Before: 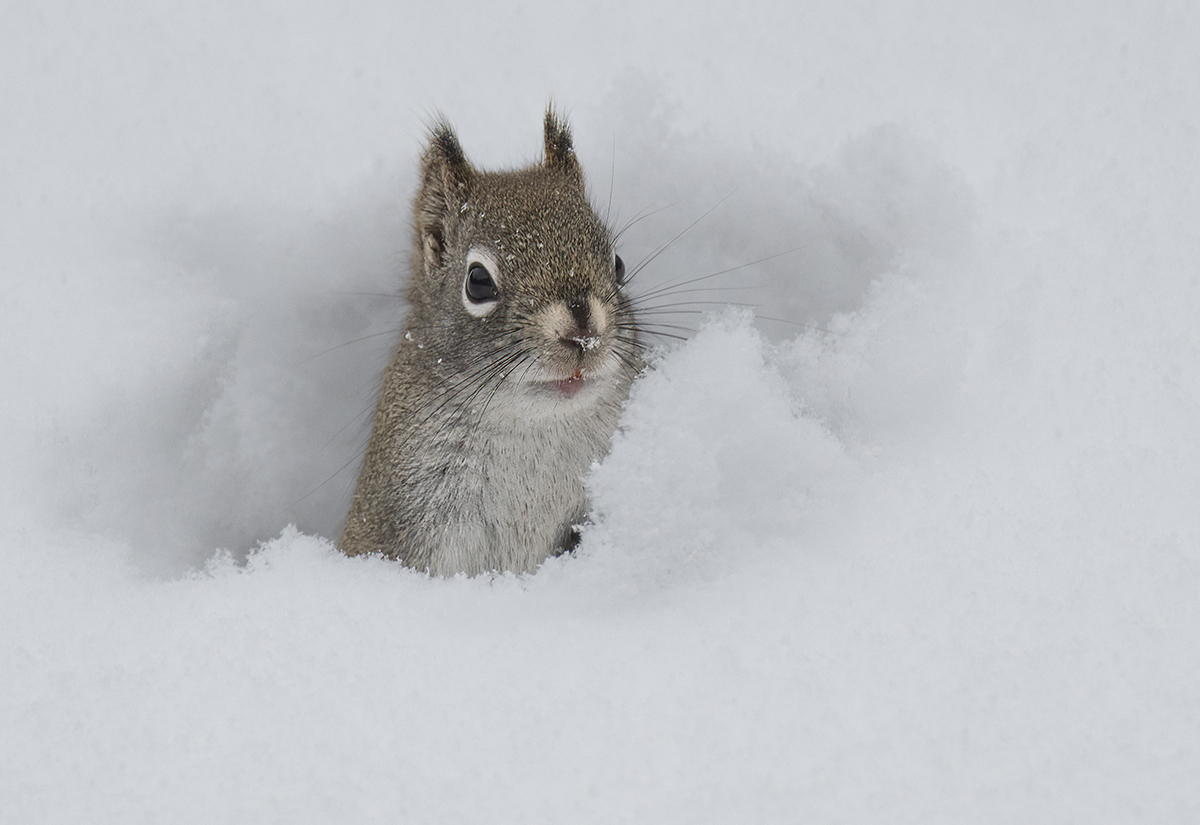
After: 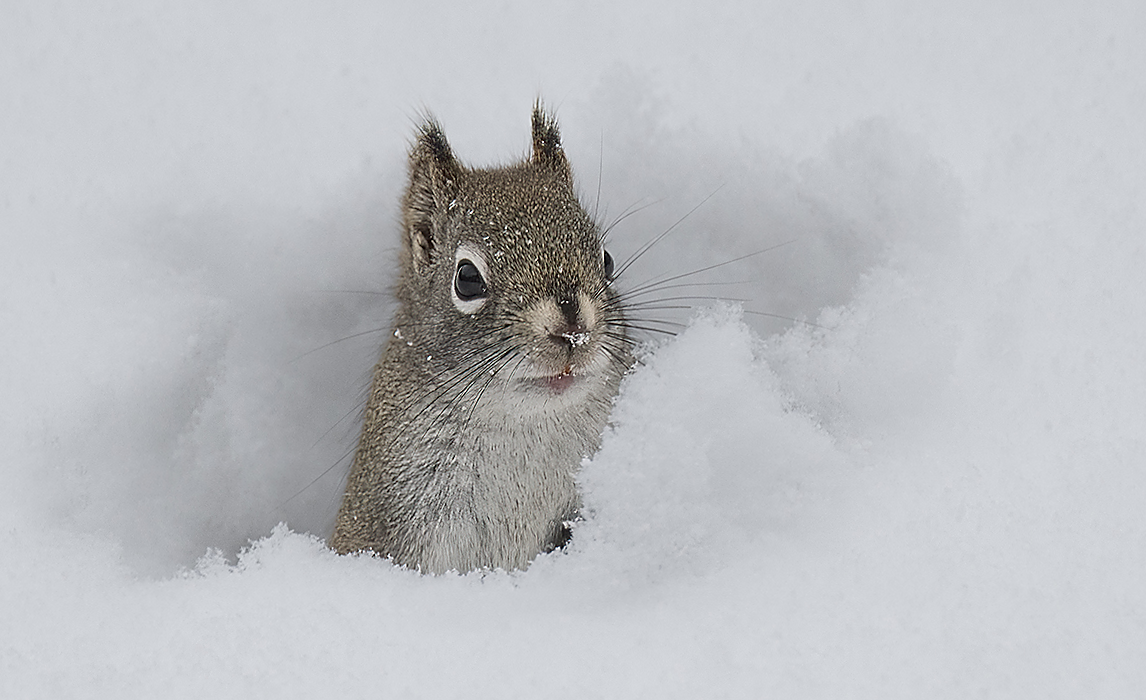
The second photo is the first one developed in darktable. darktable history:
crop and rotate: angle 0.459°, left 0.289%, right 3.076%, bottom 14.158%
sharpen: radius 1.427, amount 1.252, threshold 0.619
